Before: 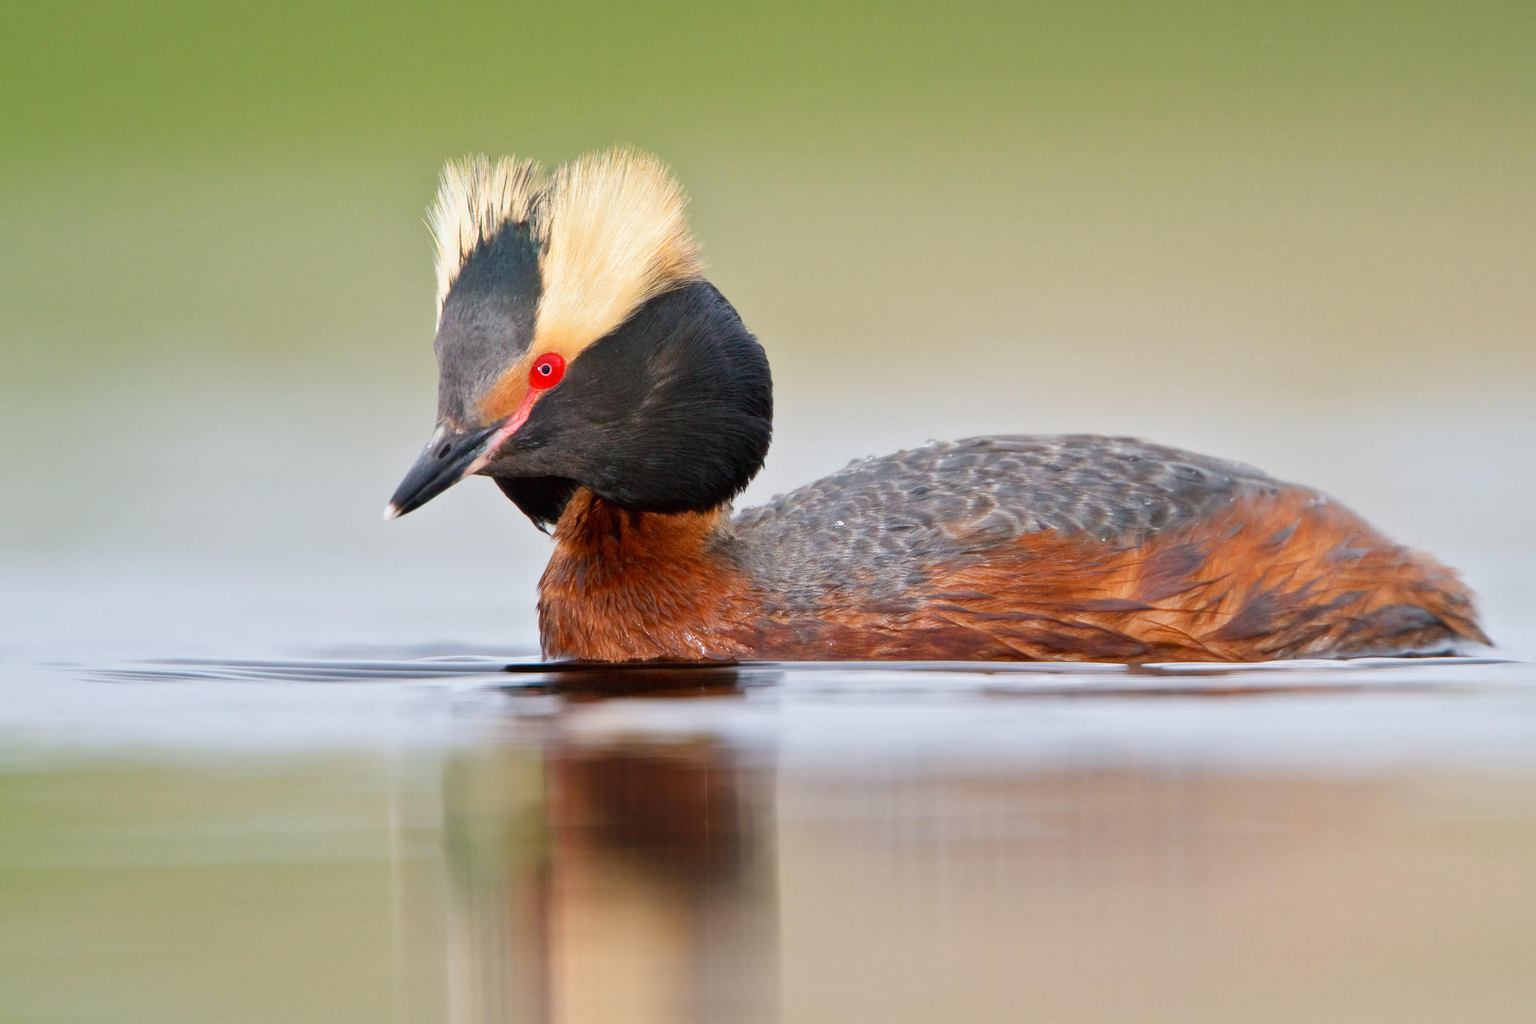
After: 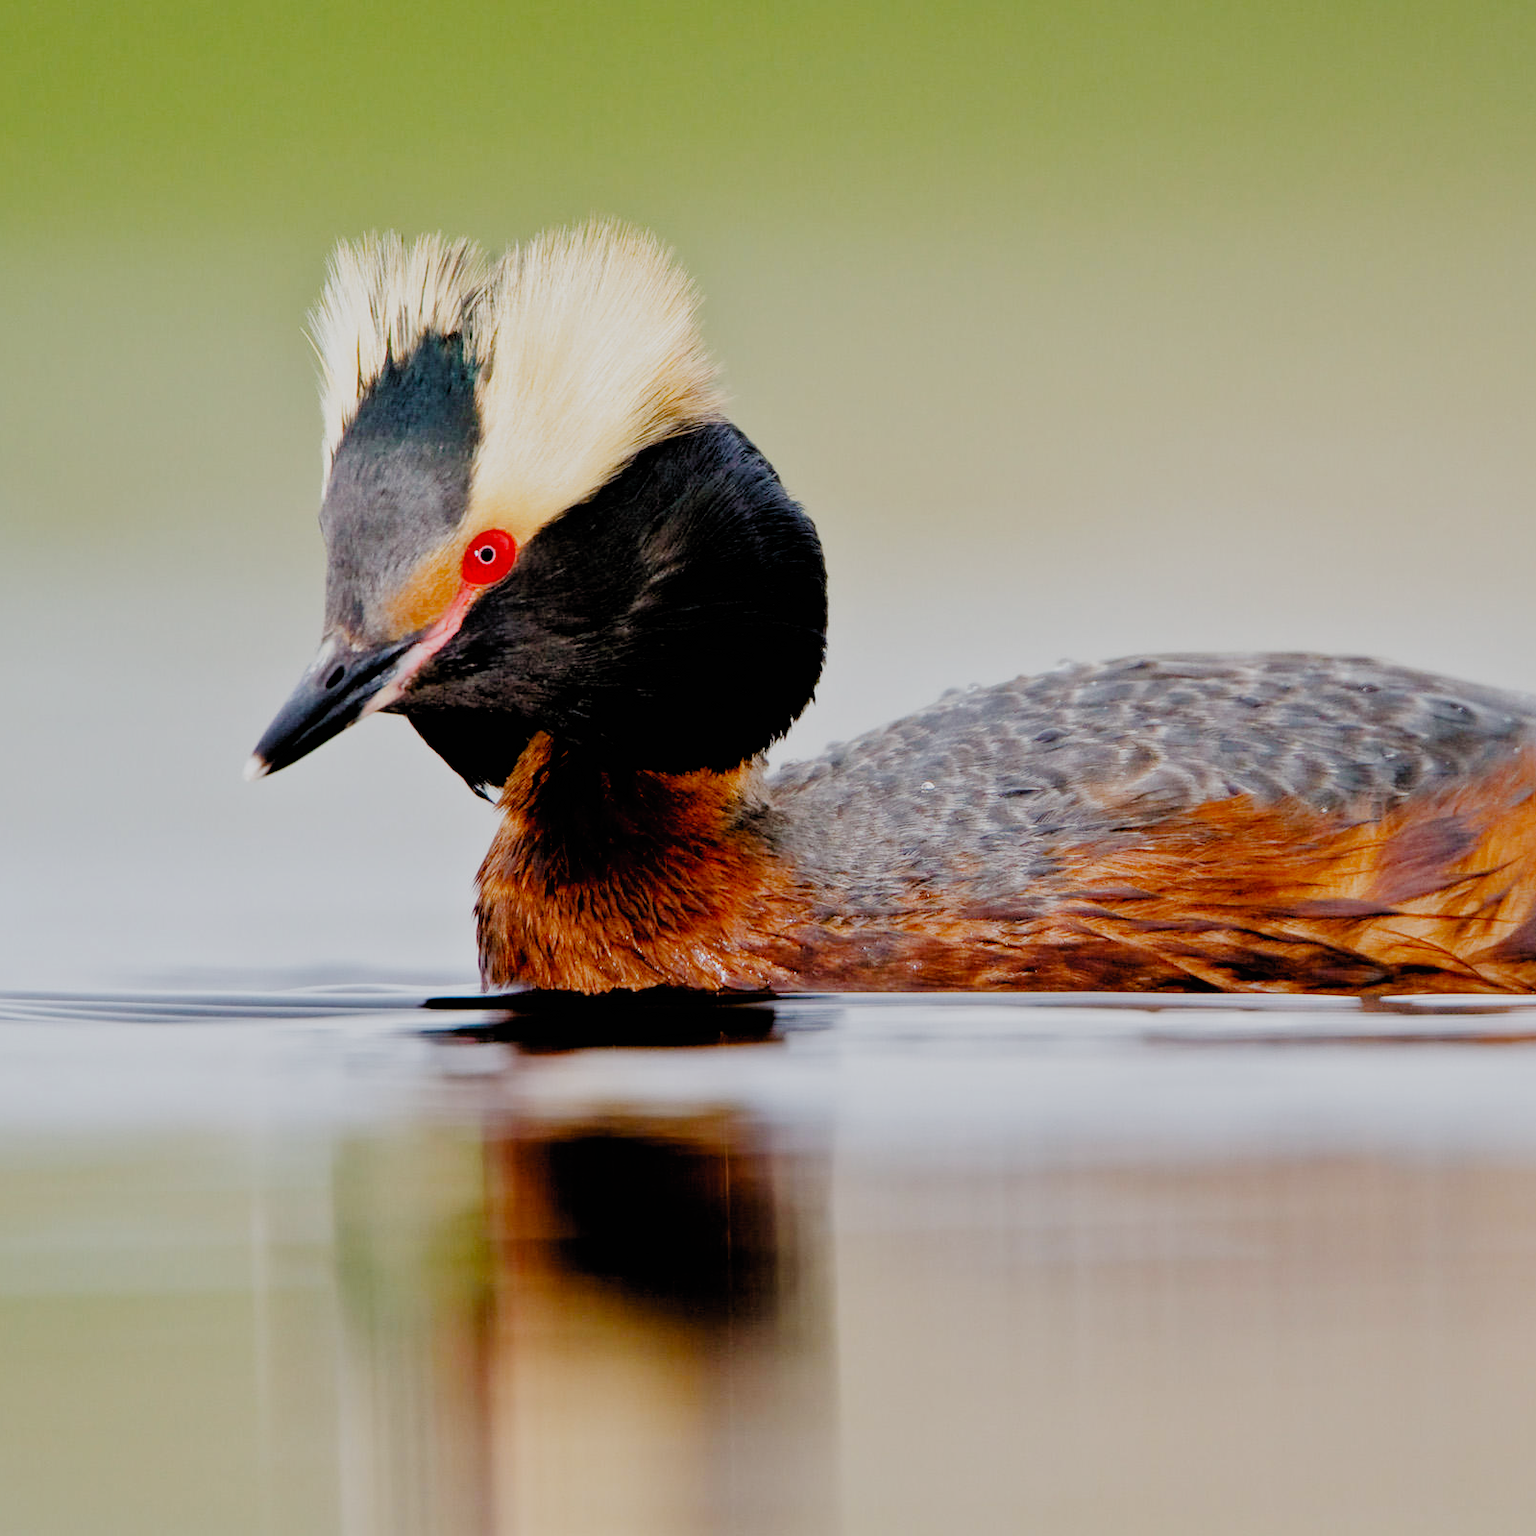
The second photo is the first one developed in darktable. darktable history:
filmic rgb: black relative exposure -2.85 EV, white relative exposure 4.56 EV, hardness 1.77, contrast 1.25, preserve chrominance no, color science v5 (2021)
crop and rotate: left 14.436%, right 18.898%
